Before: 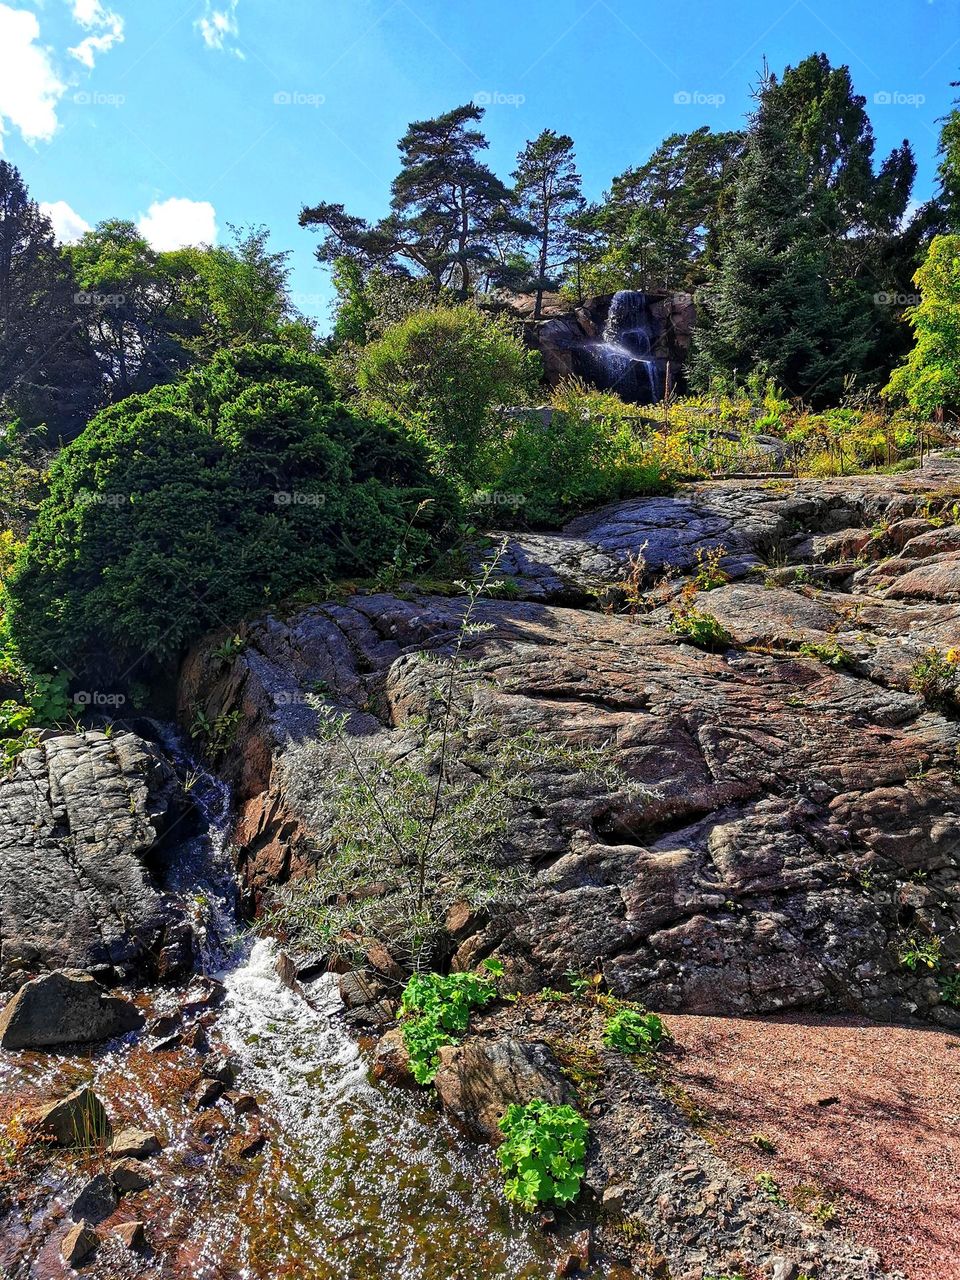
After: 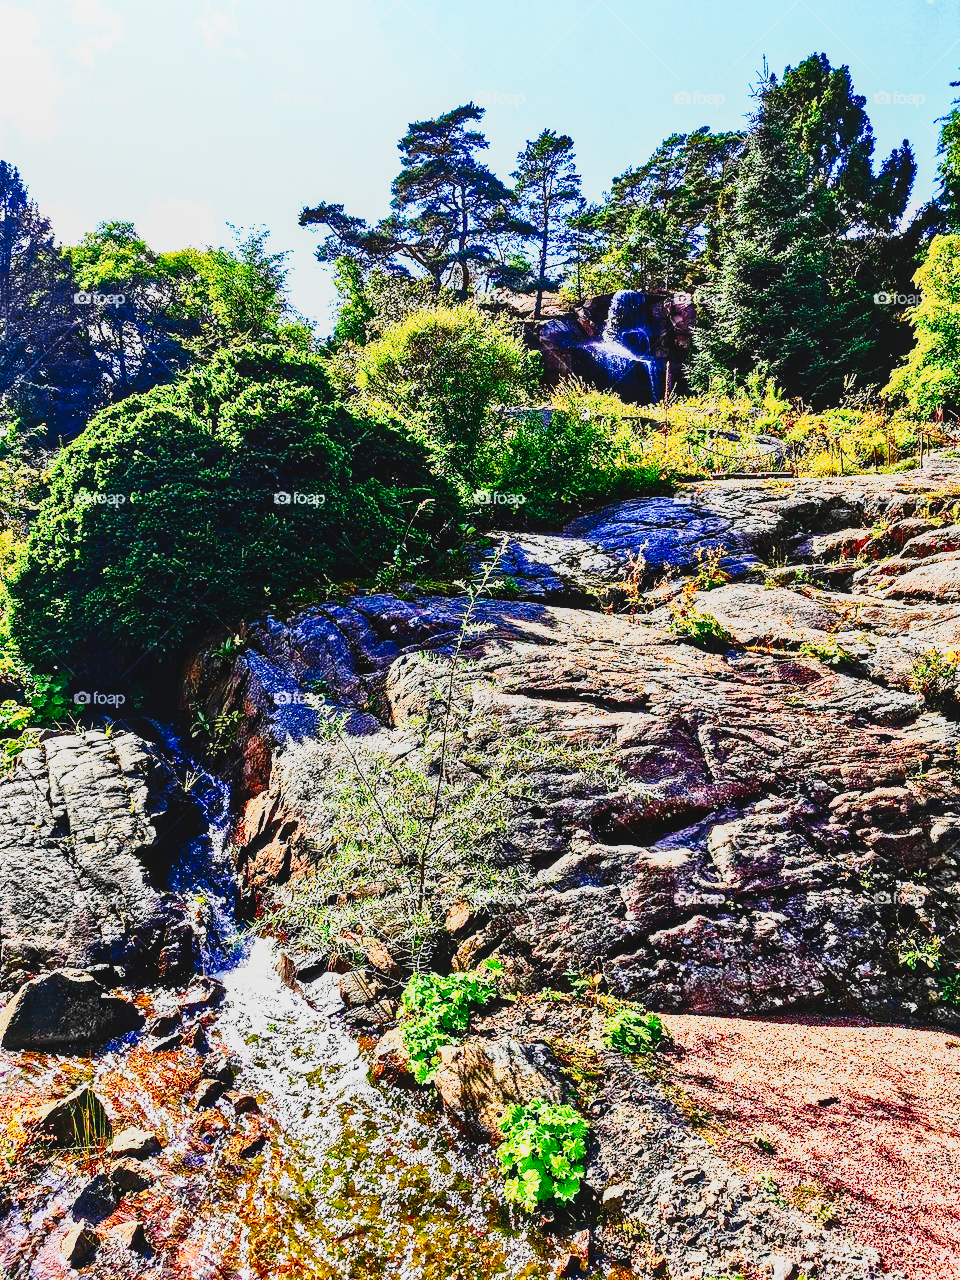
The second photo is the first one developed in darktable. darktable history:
contrast brightness saturation: contrast 0.286
tone equalizer: -7 EV 0.151 EV, -6 EV 0.632 EV, -5 EV 1.14 EV, -4 EV 1.33 EV, -3 EV 1.16 EV, -2 EV 0.6 EV, -1 EV 0.149 EV, mask exposure compensation -0.498 EV
base curve: curves: ch0 [(0, 0) (0.036, 0.037) (0.121, 0.228) (0.46, 0.76) (0.859, 0.983) (1, 1)], exposure shift 0.01, preserve colors none
color balance rgb: highlights gain › chroma 0.249%, highlights gain › hue 331.02°, perceptual saturation grading › global saturation 20%, perceptual saturation grading › highlights -24.851%, perceptual saturation grading › shadows 50.255%, perceptual brilliance grading › highlights 3.213%, perceptual brilliance grading › mid-tones -17.125%, perceptual brilliance grading › shadows -41.851%, global vibrance 20%
local contrast: detail 109%
tone curve: curves: ch0 [(0, 0) (0.091, 0.075) (0.409, 0.457) (0.733, 0.82) (0.844, 0.908) (0.909, 0.942) (1, 0.973)]; ch1 [(0, 0) (0.437, 0.404) (0.5, 0.5) (0.529, 0.556) (0.58, 0.606) (0.616, 0.654) (1, 1)]; ch2 [(0, 0) (0.442, 0.415) (0.5, 0.5) (0.535, 0.557) (0.585, 0.62) (1, 1)], preserve colors none
